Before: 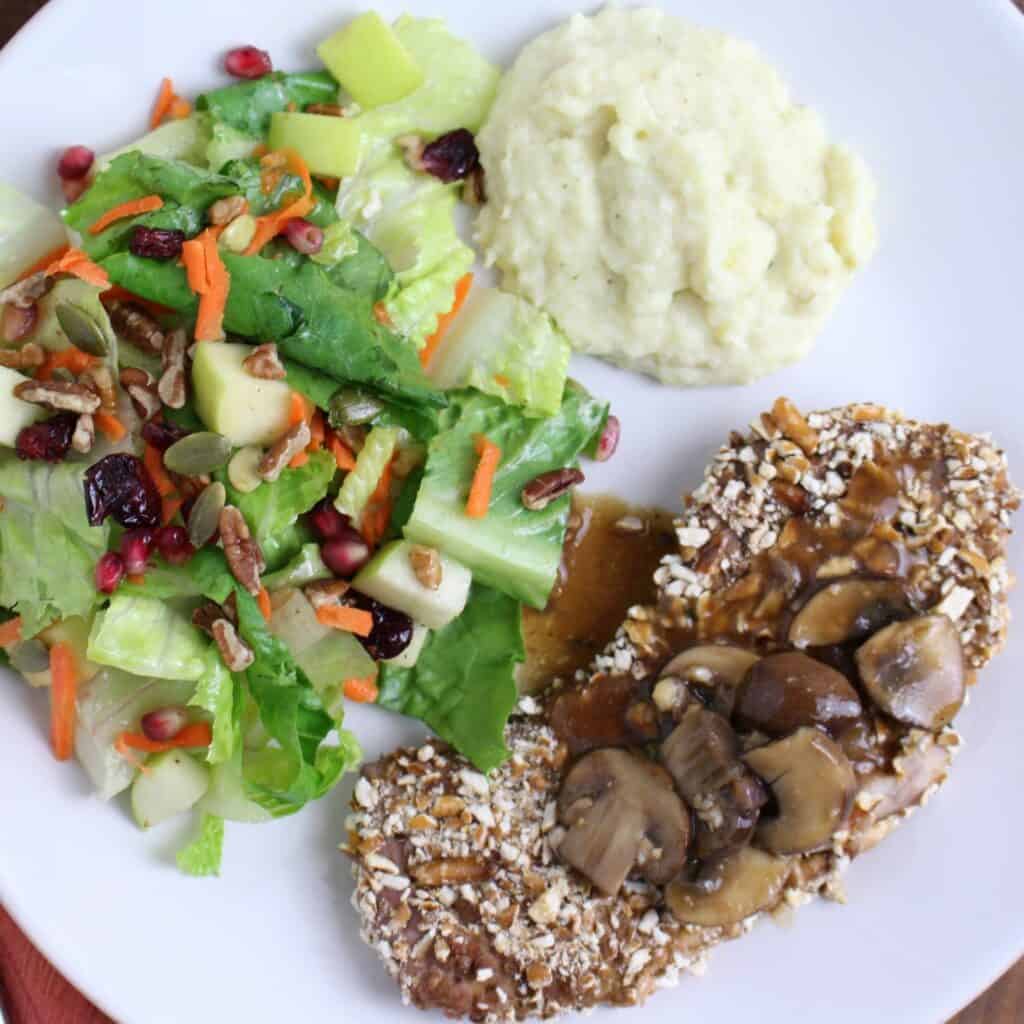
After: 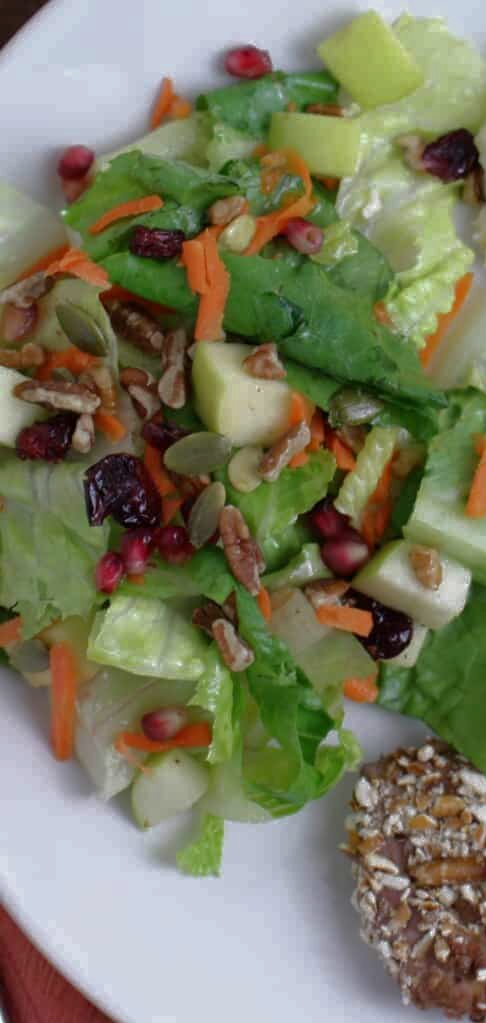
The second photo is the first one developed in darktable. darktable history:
levels: mode automatic, levels [0, 0.476, 0.951]
base curve: curves: ch0 [(0, 0) (0.826, 0.587) (1, 1)]
crop and rotate: left 0.053%, top 0%, right 52.447%
